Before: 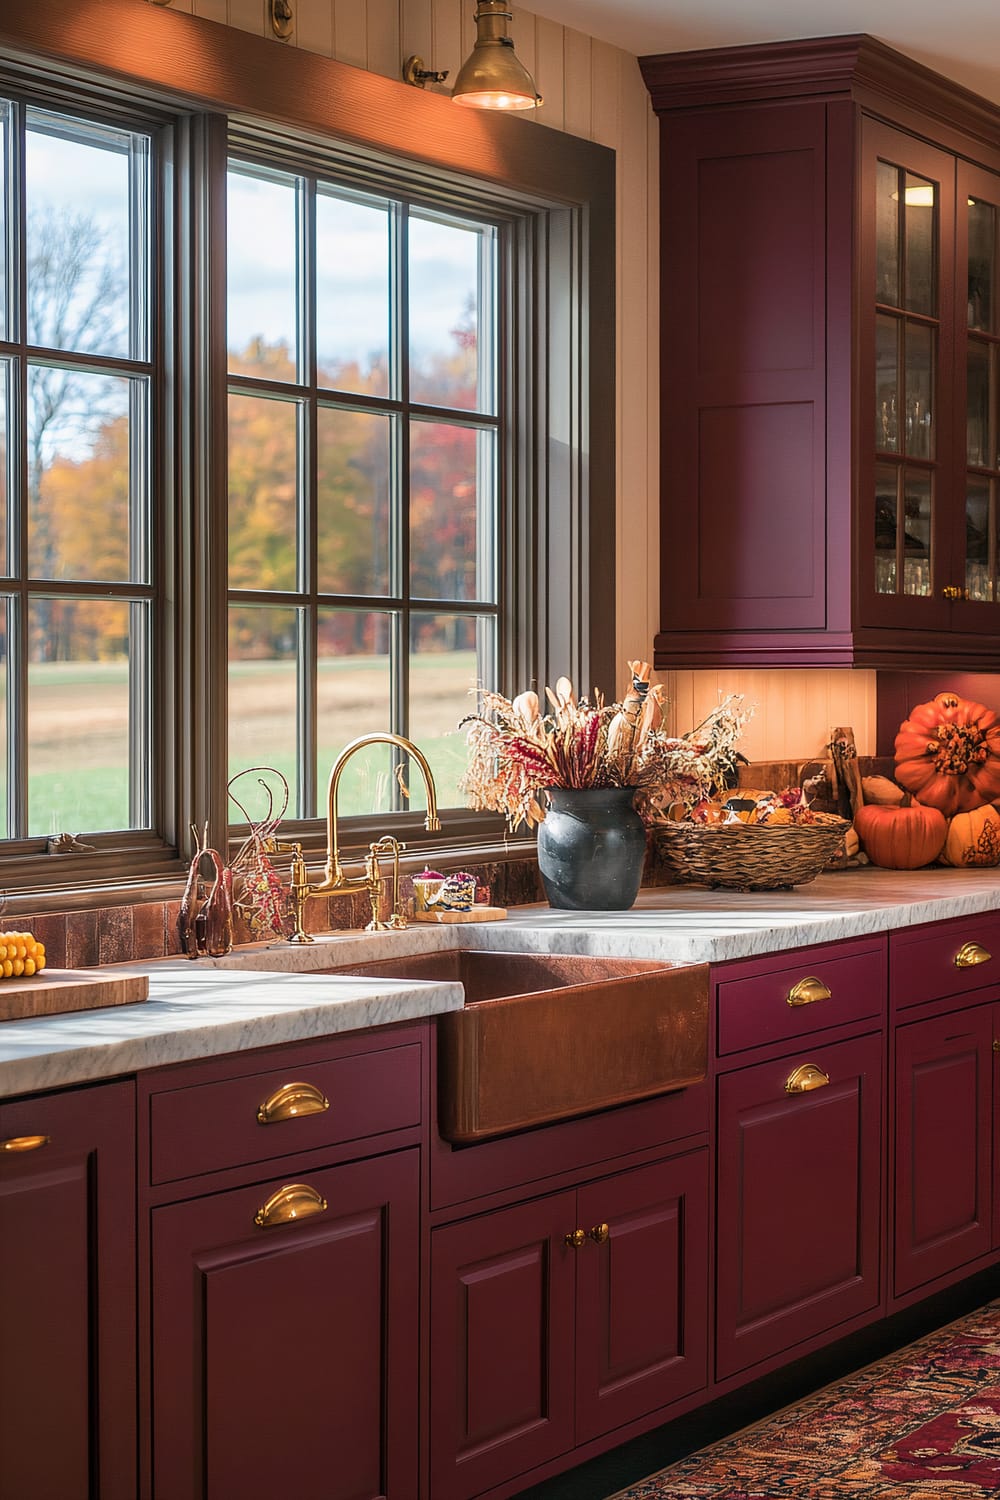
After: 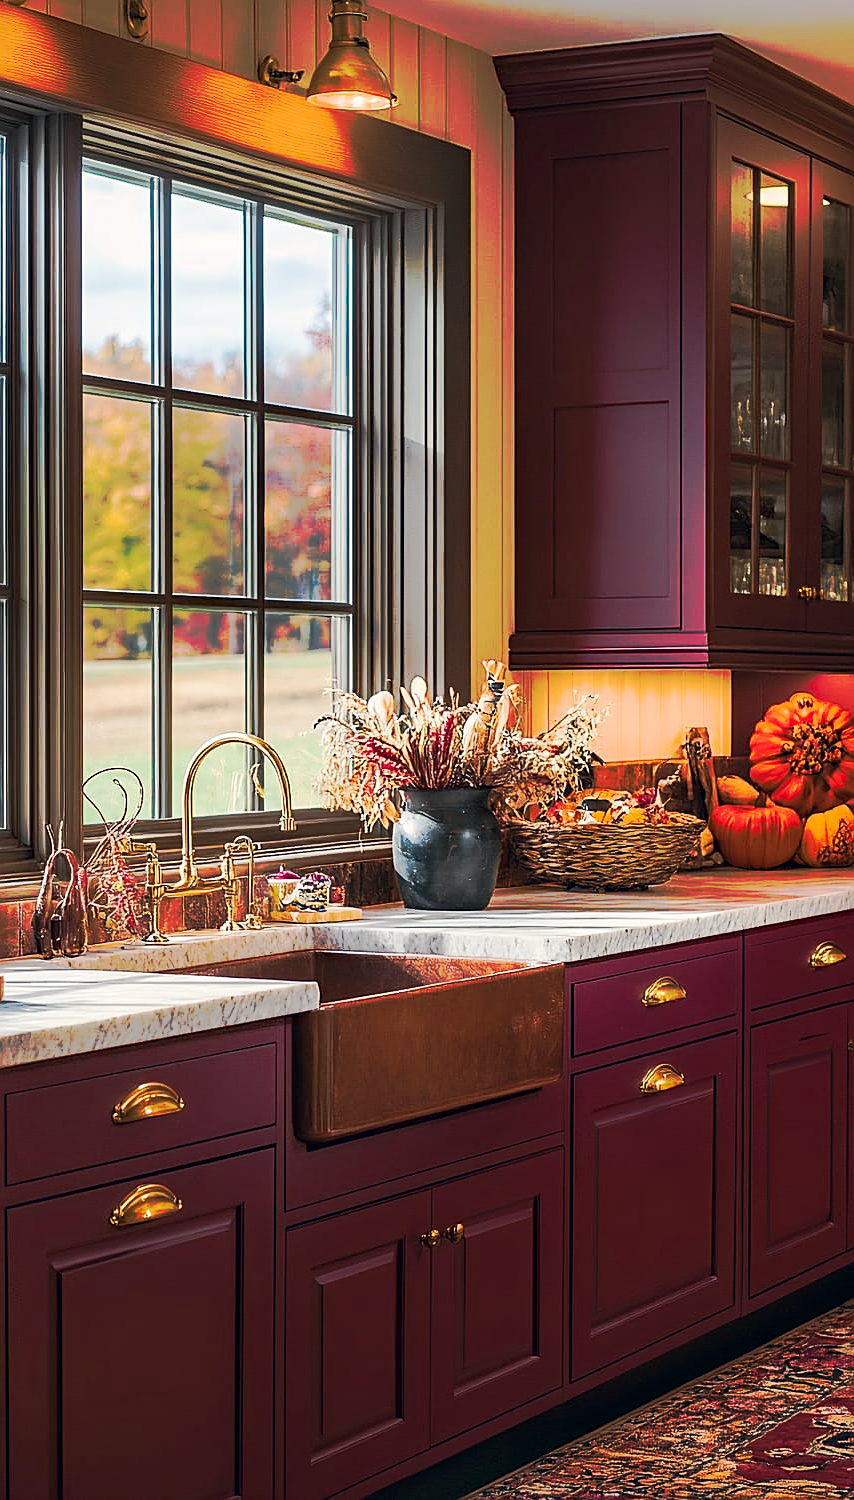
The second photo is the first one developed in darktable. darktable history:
sharpen: on, module defaults
haze removal: compatibility mode true, adaptive false
color correction: highlights a* 0.481, highlights b* 2.64, shadows a* -1.14, shadows b* -4.09
crop and rotate: left 14.555%
tone curve: curves: ch0 [(0, 0) (0.003, 0.003) (0.011, 0.01) (0.025, 0.023) (0.044, 0.042) (0.069, 0.065) (0.1, 0.094) (0.136, 0.127) (0.177, 0.166) (0.224, 0.211) (0.277, 0.26) (0.335, 0.315) (0.399, 0.375) (0.468, 0.44) (0.543, 0.658) (0.623, 0.718) (0.709, 0.782) (0.801, 0.851) (0.898, 0.923) (1, 1)], preserve colors none
